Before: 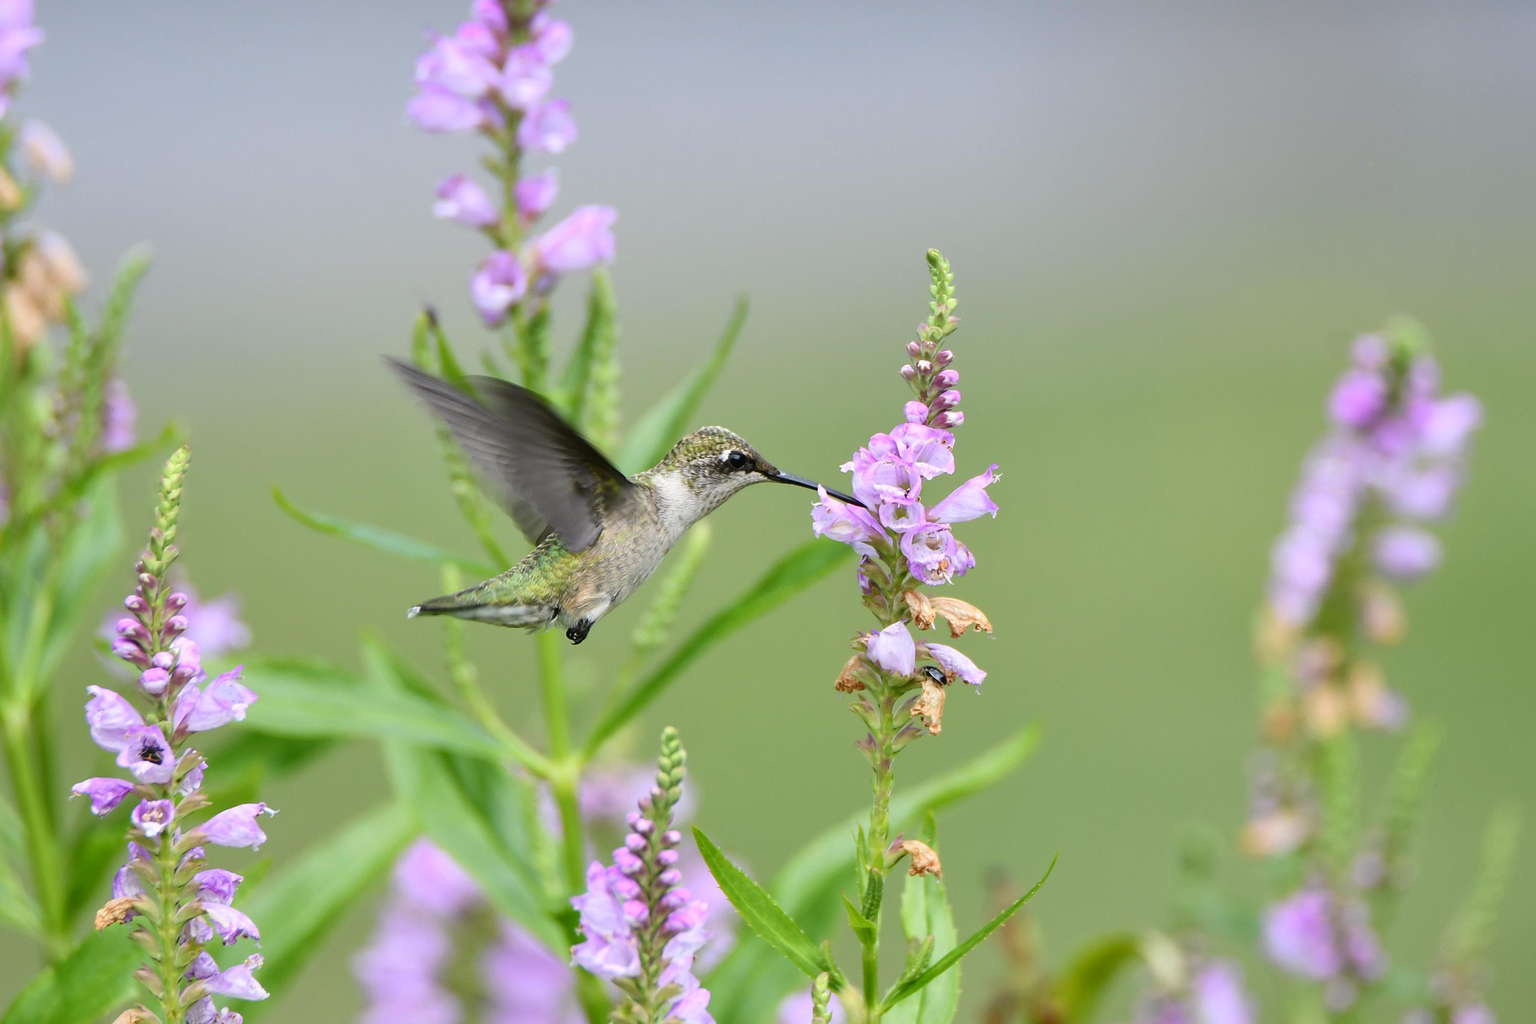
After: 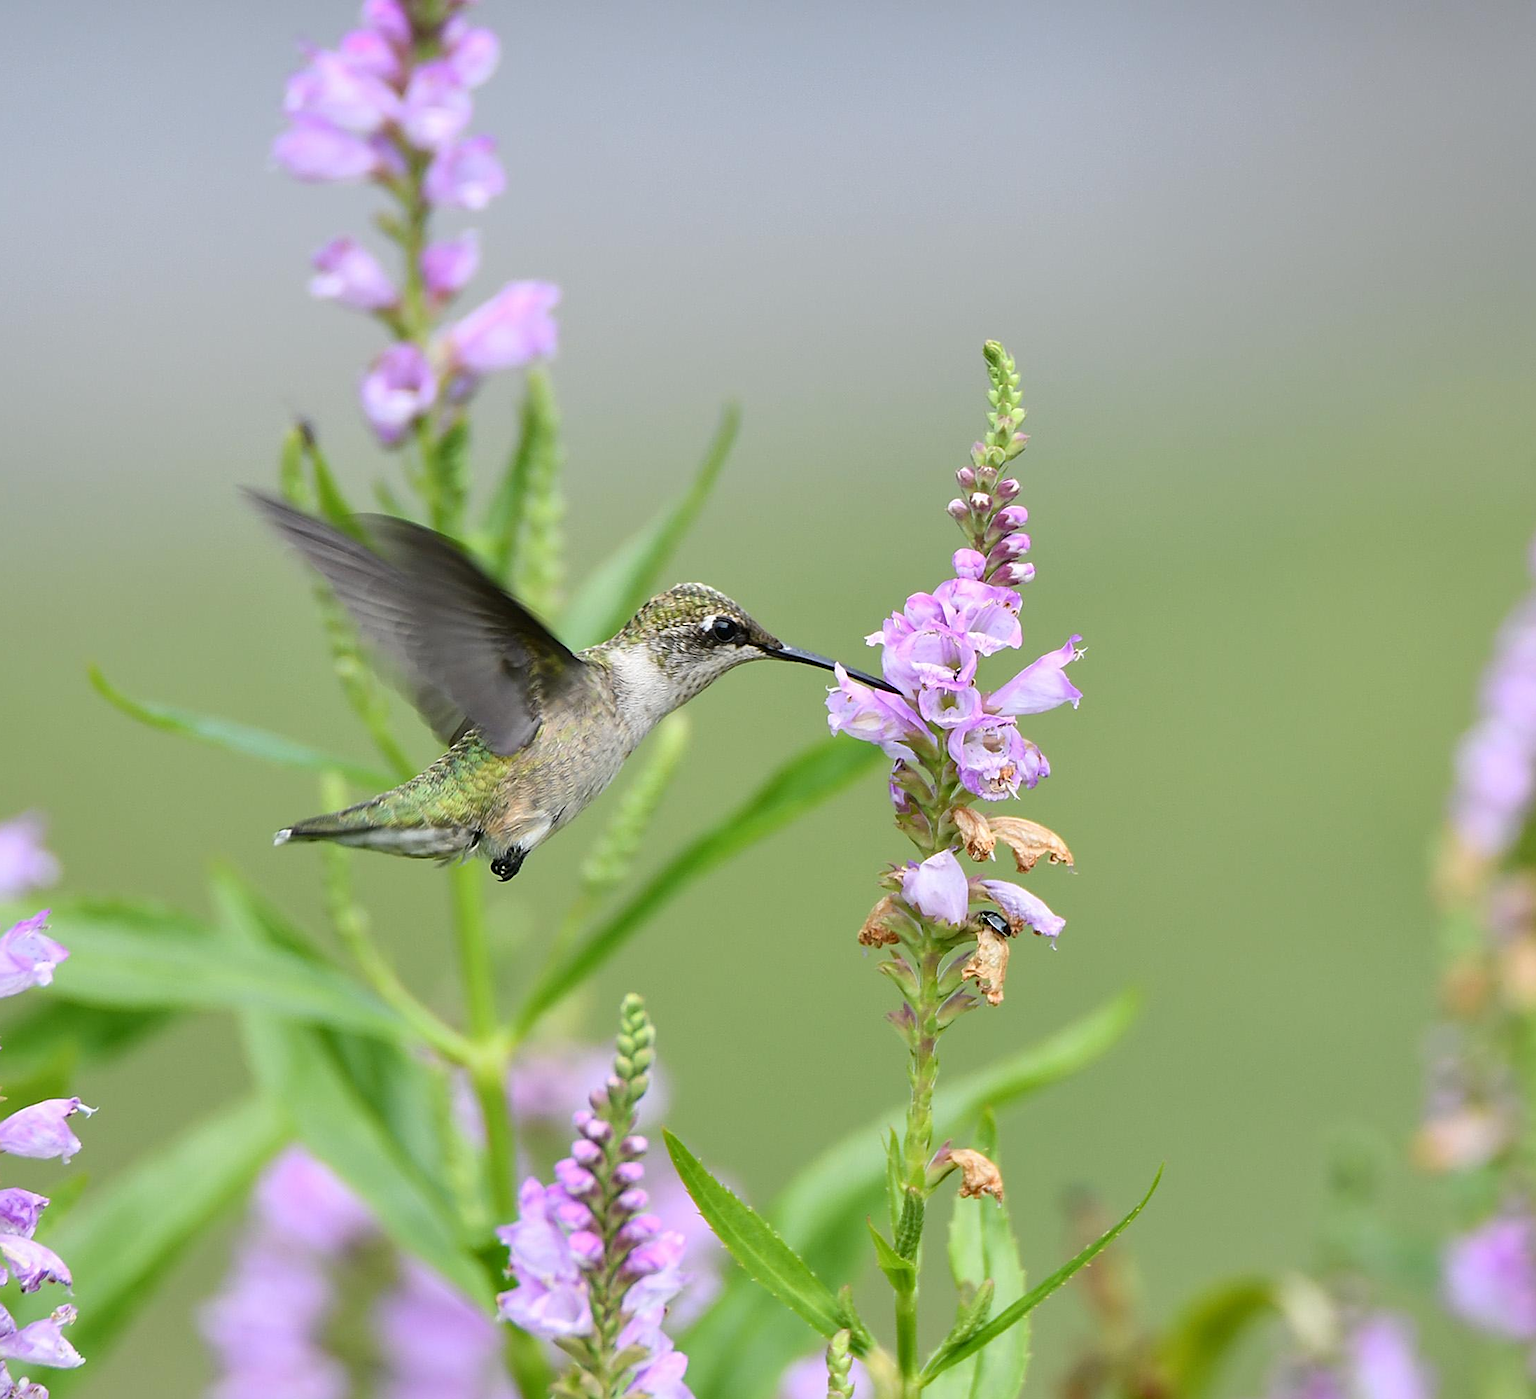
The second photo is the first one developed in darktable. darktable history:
crop: left 13.521%, right 13.313%
sharpen: on, module defaults
